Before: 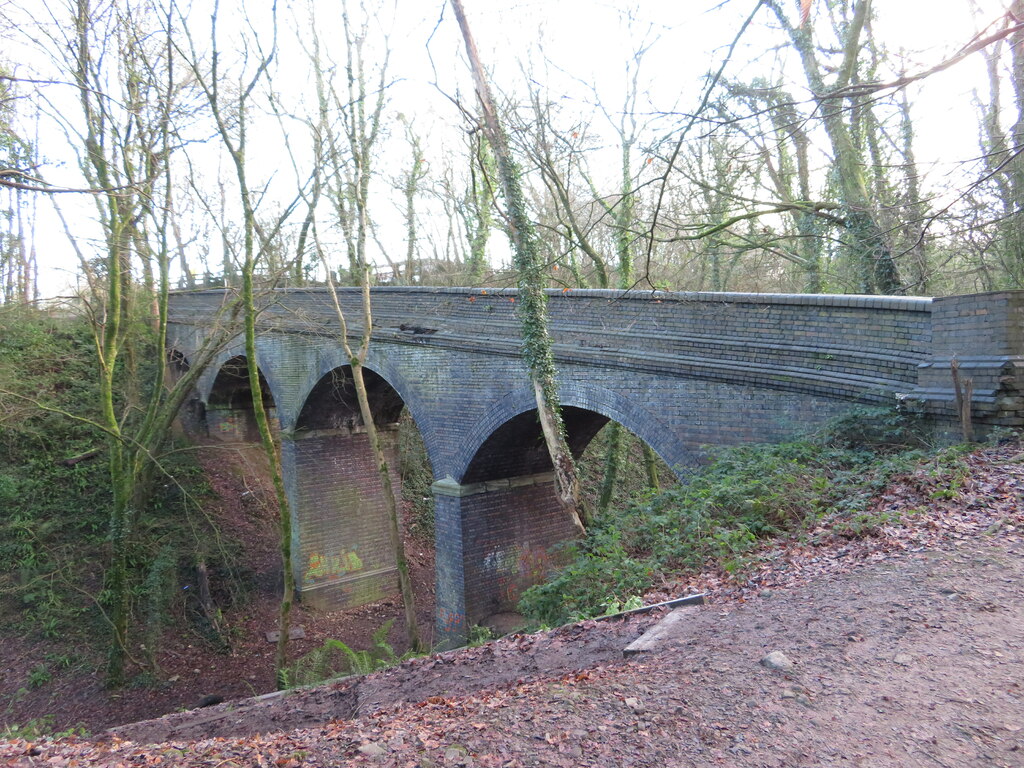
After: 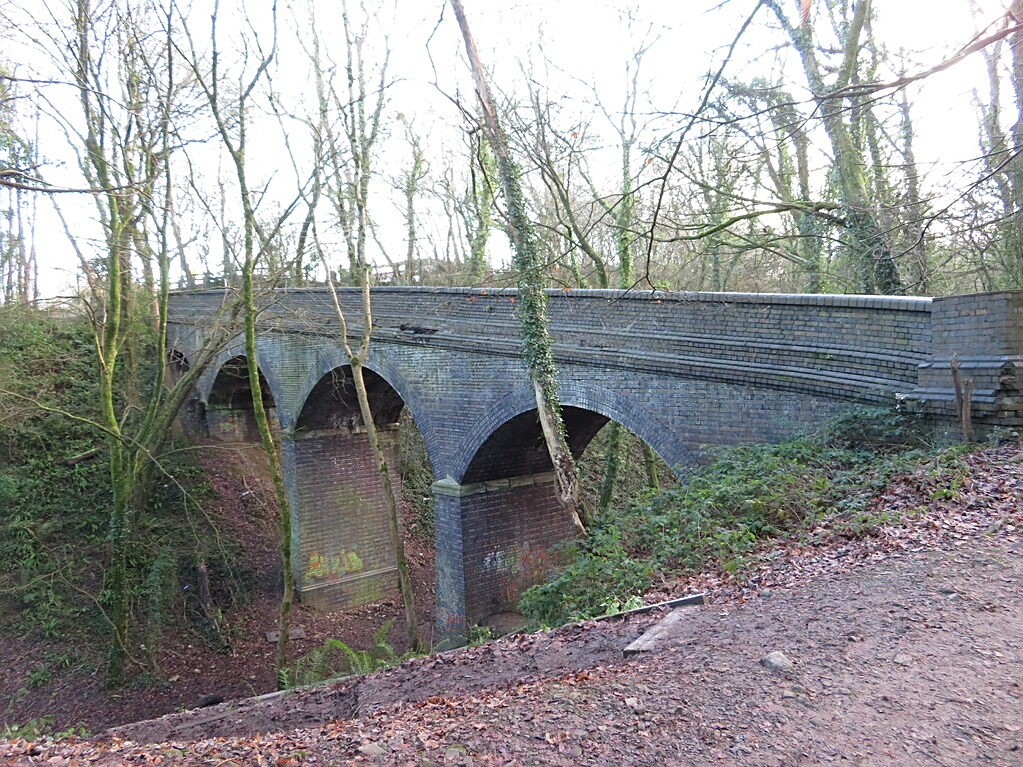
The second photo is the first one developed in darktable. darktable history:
crop and rotate: left 0.082%, bottom 0.003%
sharpen: on, module defaults
